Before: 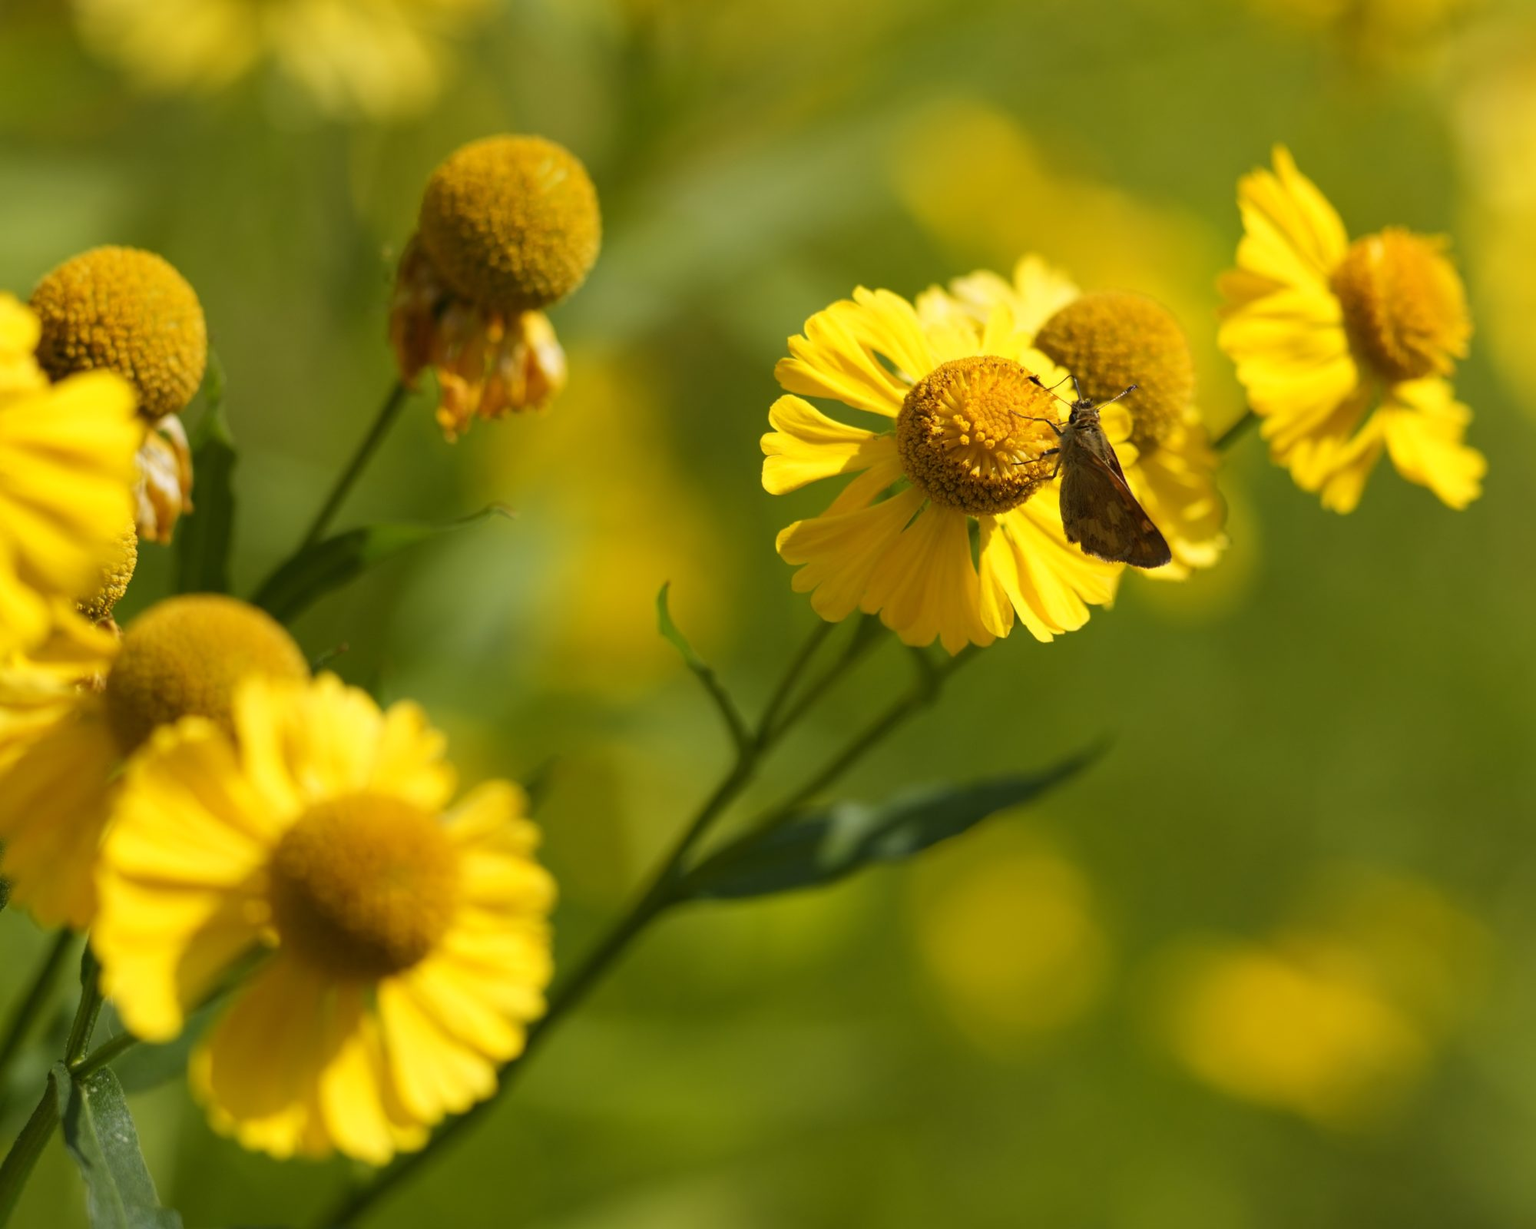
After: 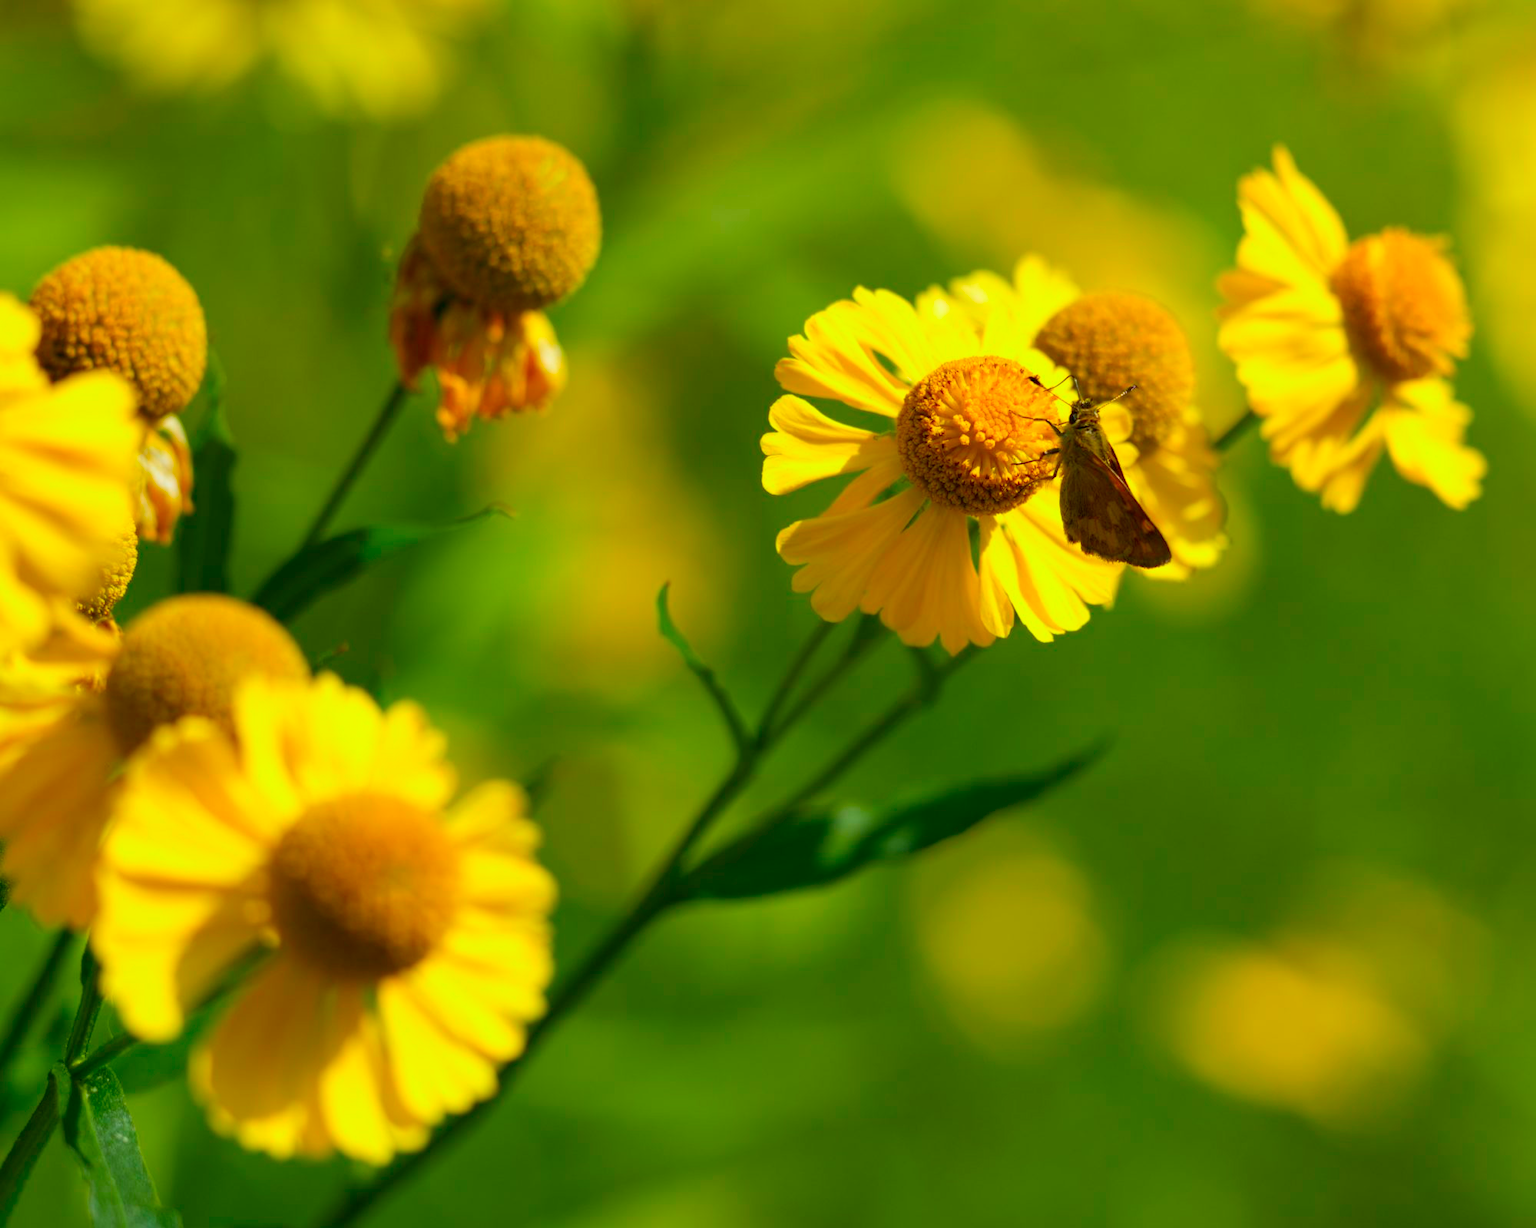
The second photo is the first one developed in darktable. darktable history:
color correction: highlights a* -7.59, highlights b* 1.1, shadows a* -3.41, saturation 1.44
